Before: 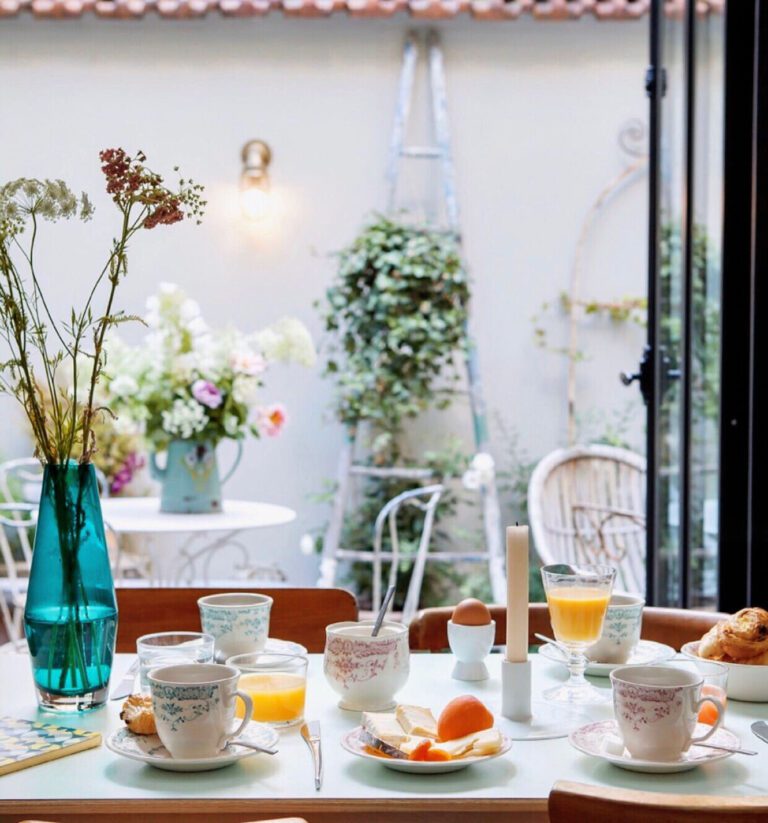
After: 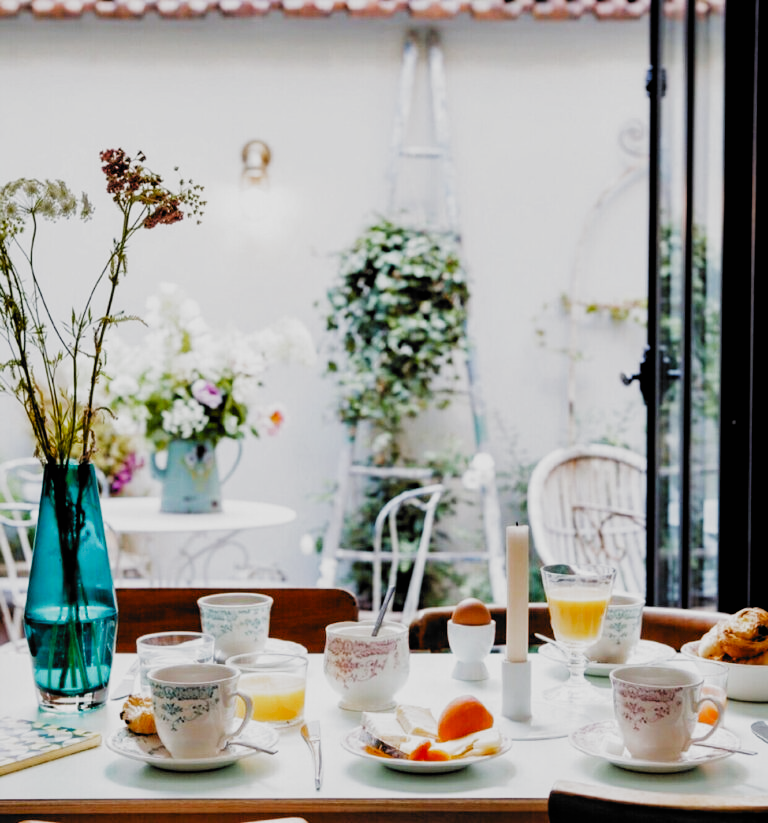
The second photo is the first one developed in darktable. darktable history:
filmic rgb: black relative exposure -5.09 EV, white relative exposure 3.96 EV, hardness 2.9, contrast 1.297, highlights saturation mix -29.72%, add noise in highlights 0.002, preserve chrominance no, color science v3 (2019), use custom middle-gray values true, iterations of high-quality reconstruction 0, contrast in highlights soft
